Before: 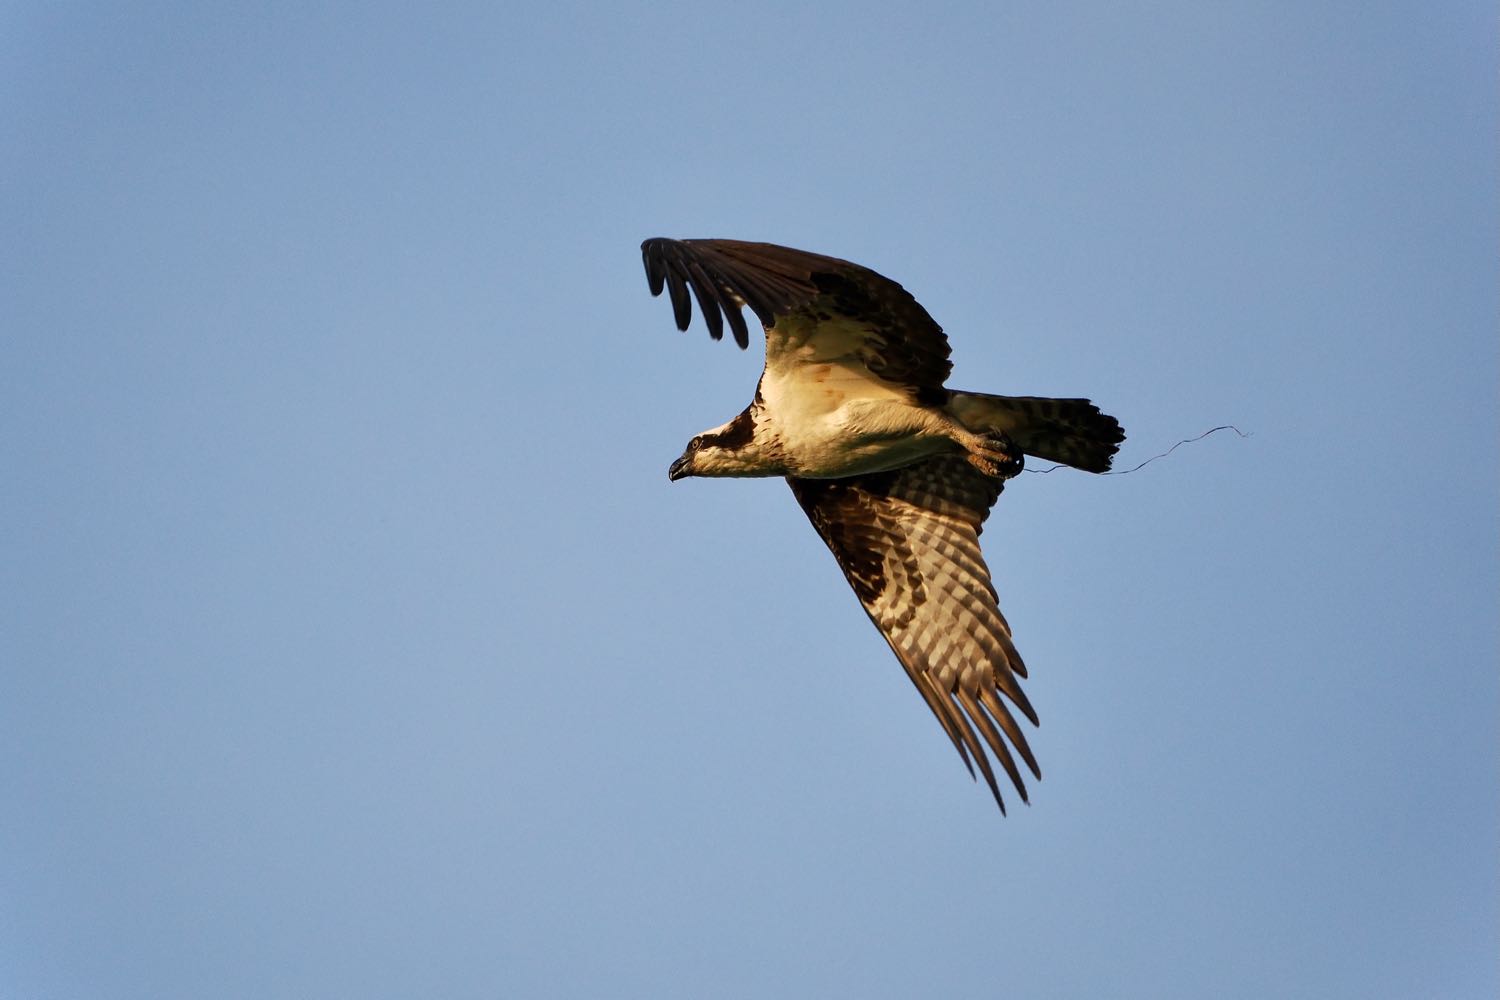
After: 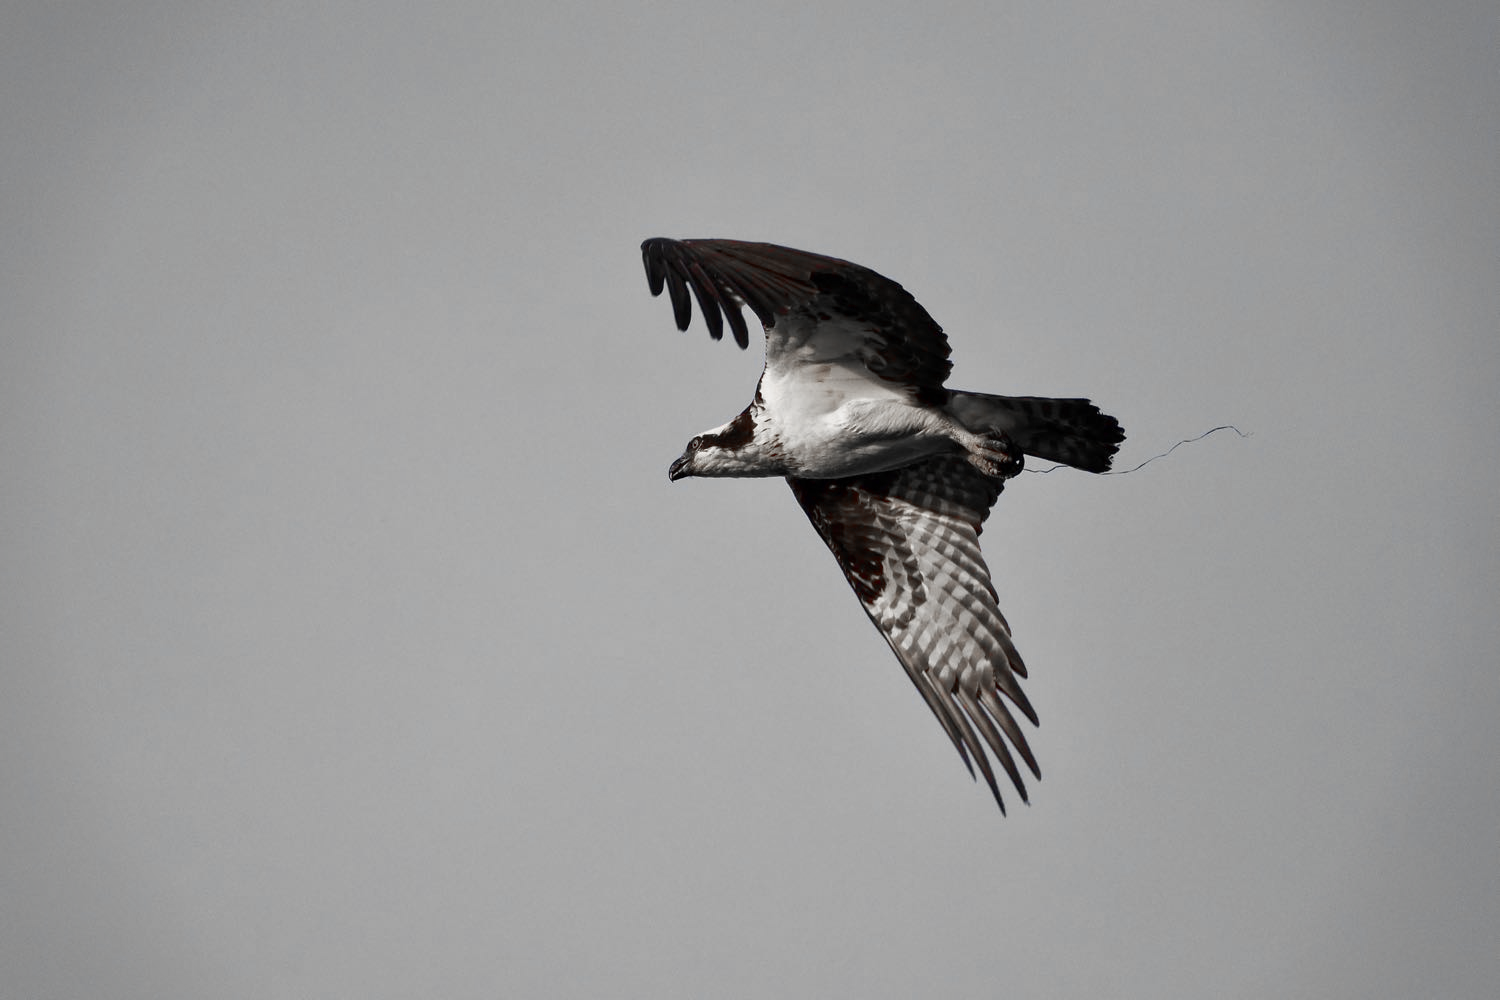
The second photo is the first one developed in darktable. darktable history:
color zones: curves: ch0 [(0, 0.278) (0.143, 0.5) (0.286, 0.5) (0.429, 0.5) (0.571, 0.5) (0.714, 0.5) (0.857, 0.5) (1, 0.5)]; ch1 [(0, 1) (0.143, 0.165) (0.286, 0) (0.429, 0) (0.571, 0) (0.714, 0) (0.857, 0.5) (1, 0.5)]; ch2 [(0, 0.508) (0.143, 0.5) (0.286, 0.5) (0.429, 0.5) (0.571, 0.5) (0.714, 0.5) (0.857, 0.5) (1, 0.5)]
vignetting: fall-off start 91.19%
